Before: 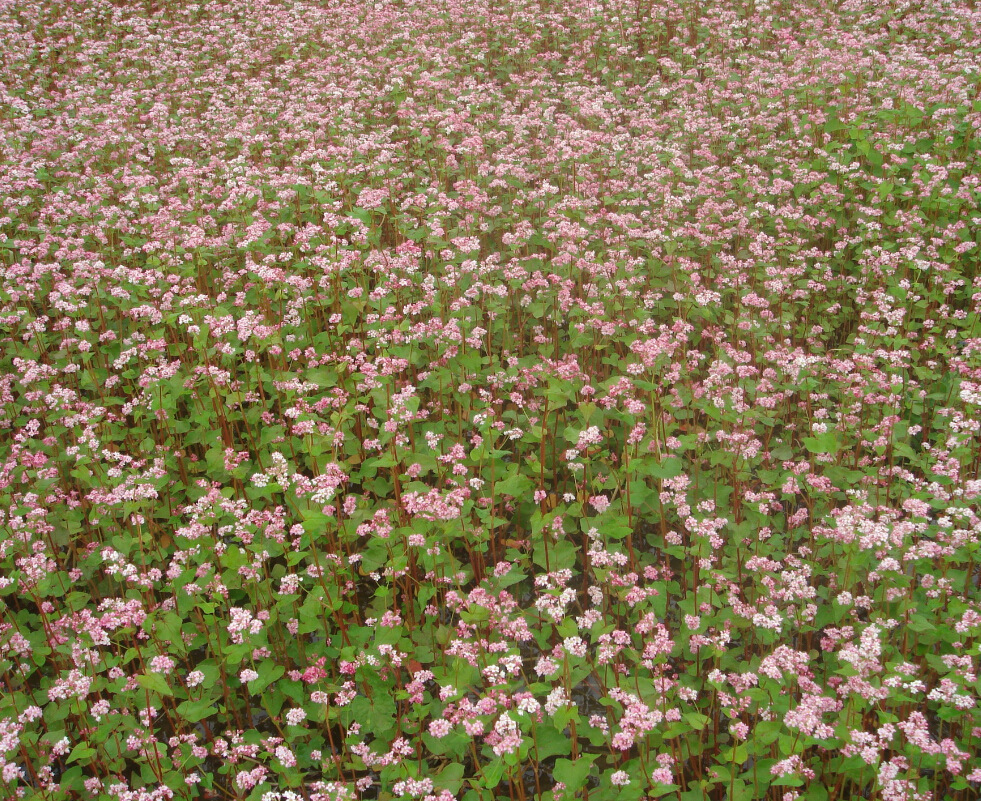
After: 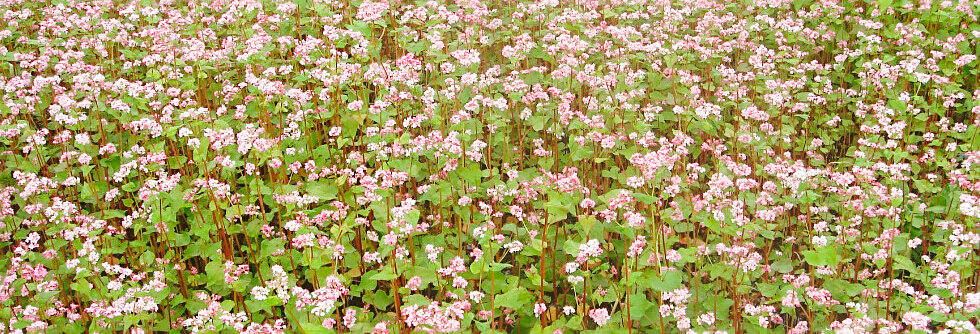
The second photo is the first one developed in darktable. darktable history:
base curve: curves: ch0 [(0, 0) (0.028, 0.03) (0.121, 0.232) (0.46, 0.748) (0.859, 0.968) (1, 1)], preserve colors none
sharpen: on, module defaults
tone equalizer: mask exposure compensation -0.498 EV
crop and rotate: top 23.453%, bottom 34.767%
